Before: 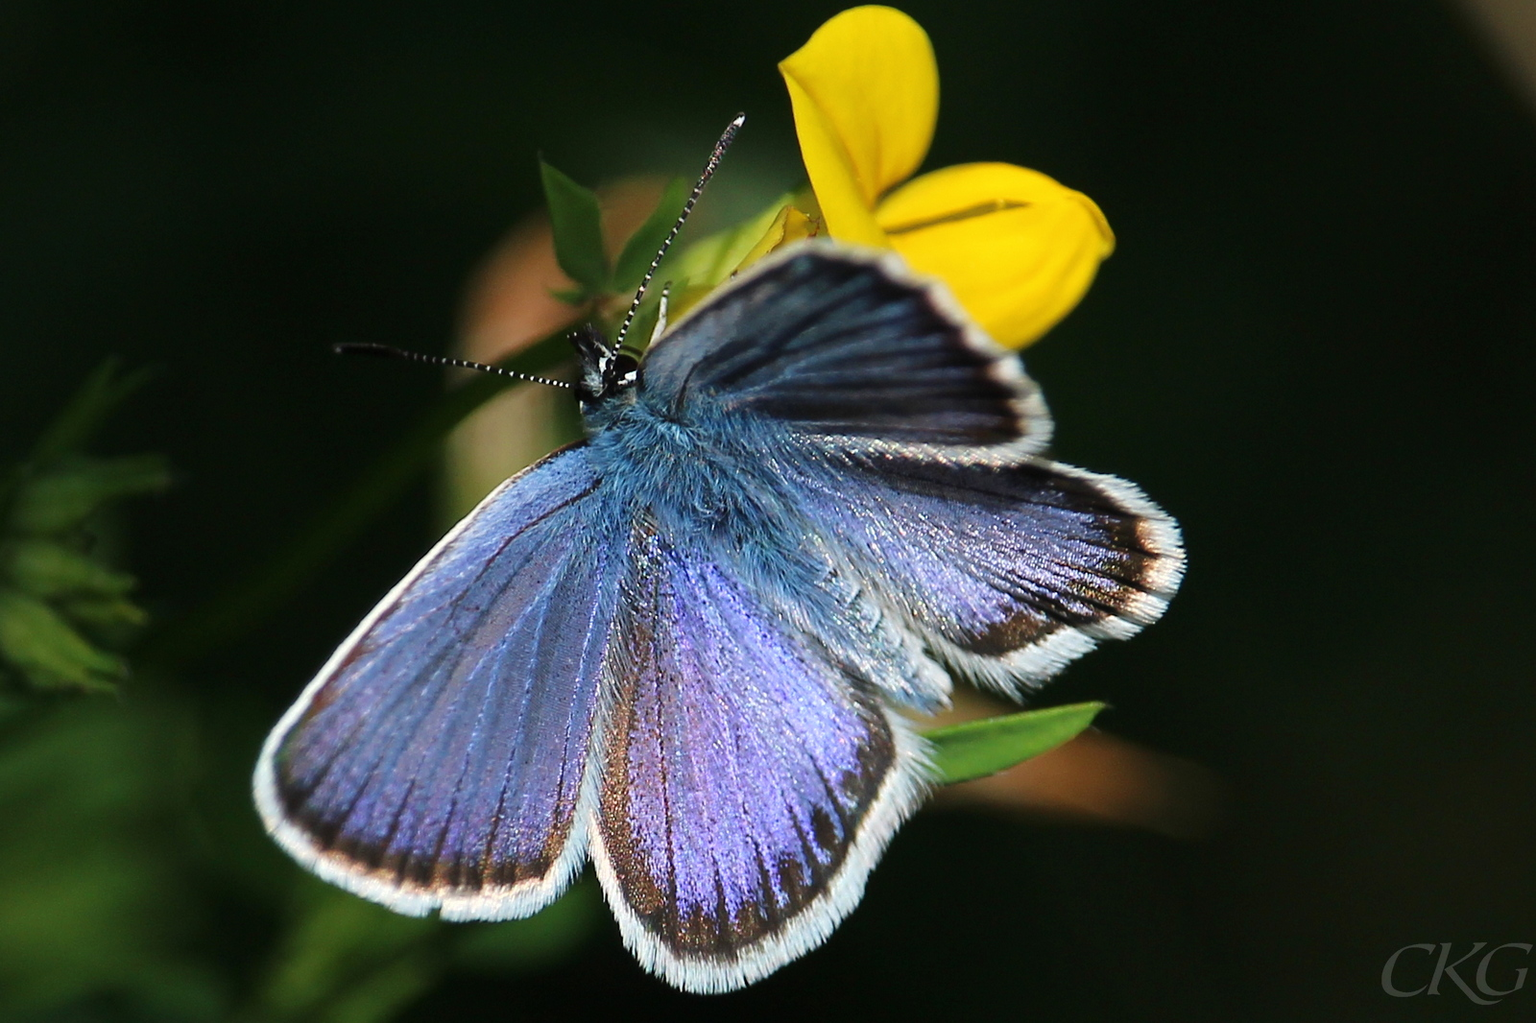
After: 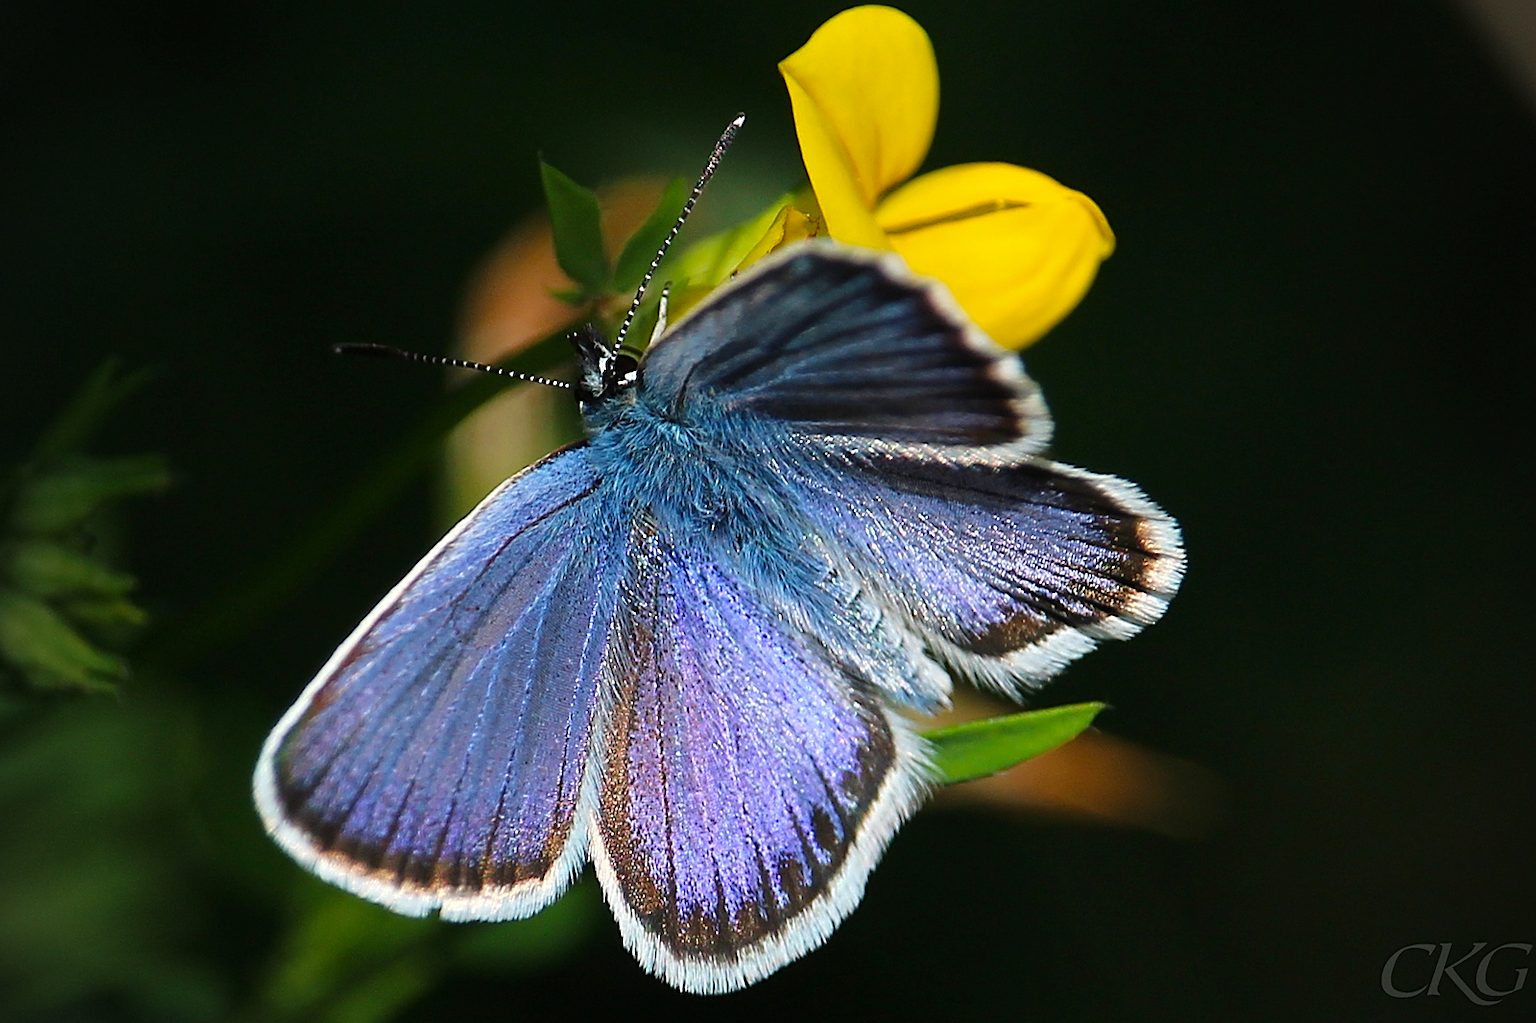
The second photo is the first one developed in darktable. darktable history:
sharpen: on, module defaults
color balance rgb: perceptual saturation grading › global saturation 19.646%
vignetting: on, module defaults
